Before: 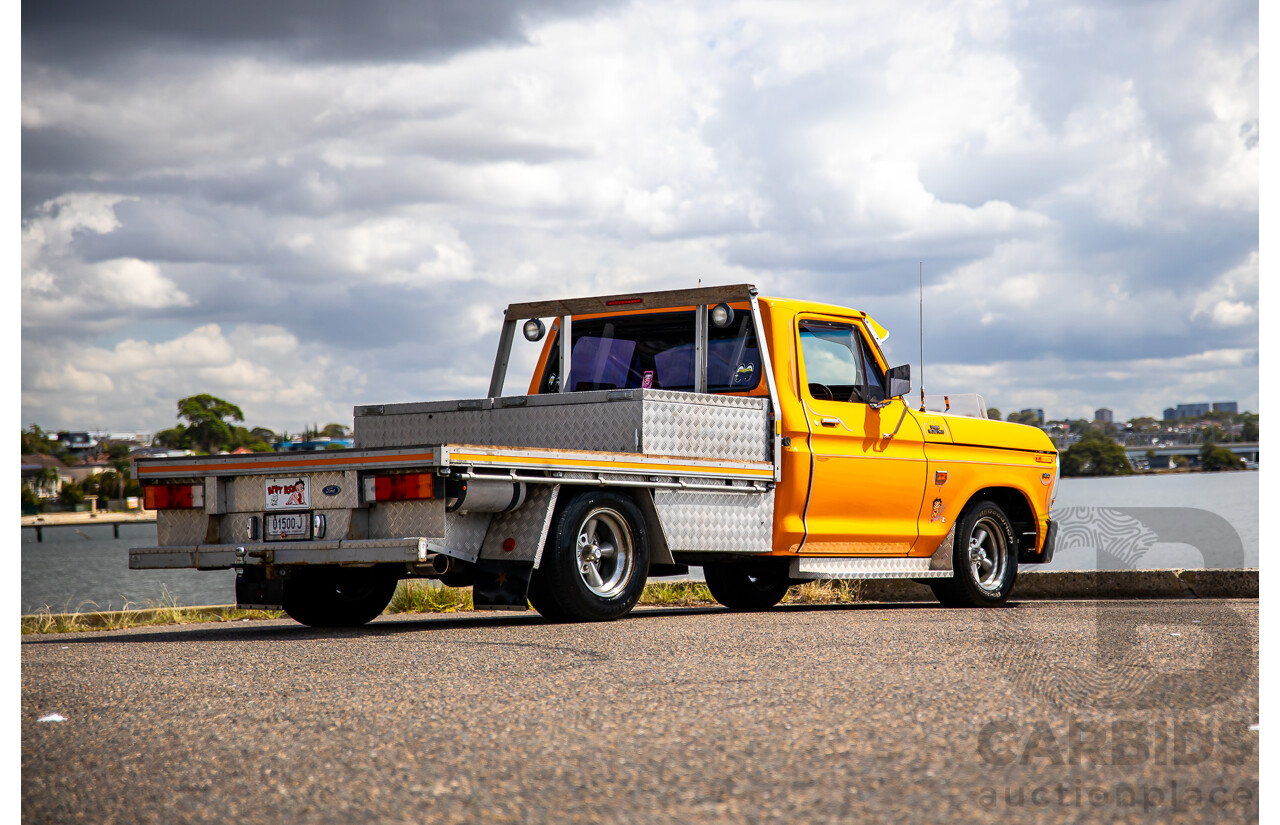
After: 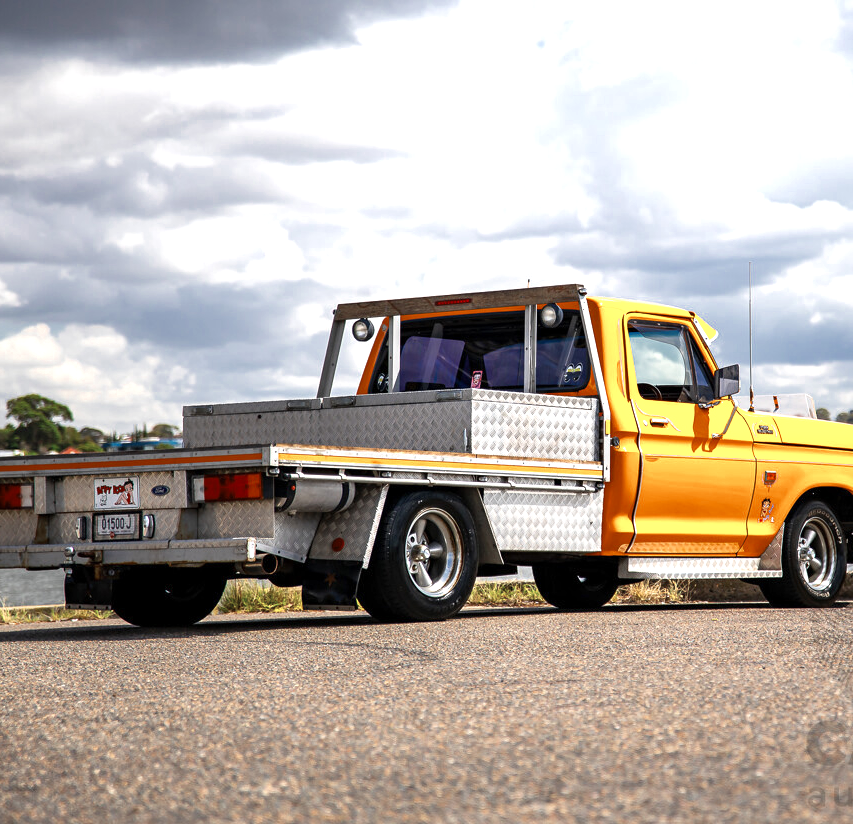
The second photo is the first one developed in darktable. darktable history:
exposure: exposure 0.574 EV, compensate highlight preservation false
crop and rotate: left 13.409%, right 19.924%
color zones: curves: ch0 [(0, 0.5) (0.125, 0.4) (0.25, 0.5) (0.375, 0.4) (0.5, 0.4) (0.625, 0.35) (0.75, 0.35) (0.875, 0.5)]; ch1 [(0, 0.35) (0.125, 0.45) (0.25, 0.35) (0.375, 0.35) (0.5, 0.35) (0.625, 0.35) (0.75, 0.45) (0.875, 0.35)]; ch2 [(0, 0.6) (0.125, 0.5) (0.25, 0.5) (0.375, 0.6) (0.5, 0.6) (0.625, 0.5) (0.75, 0.5) (0.875, 0.5)]
